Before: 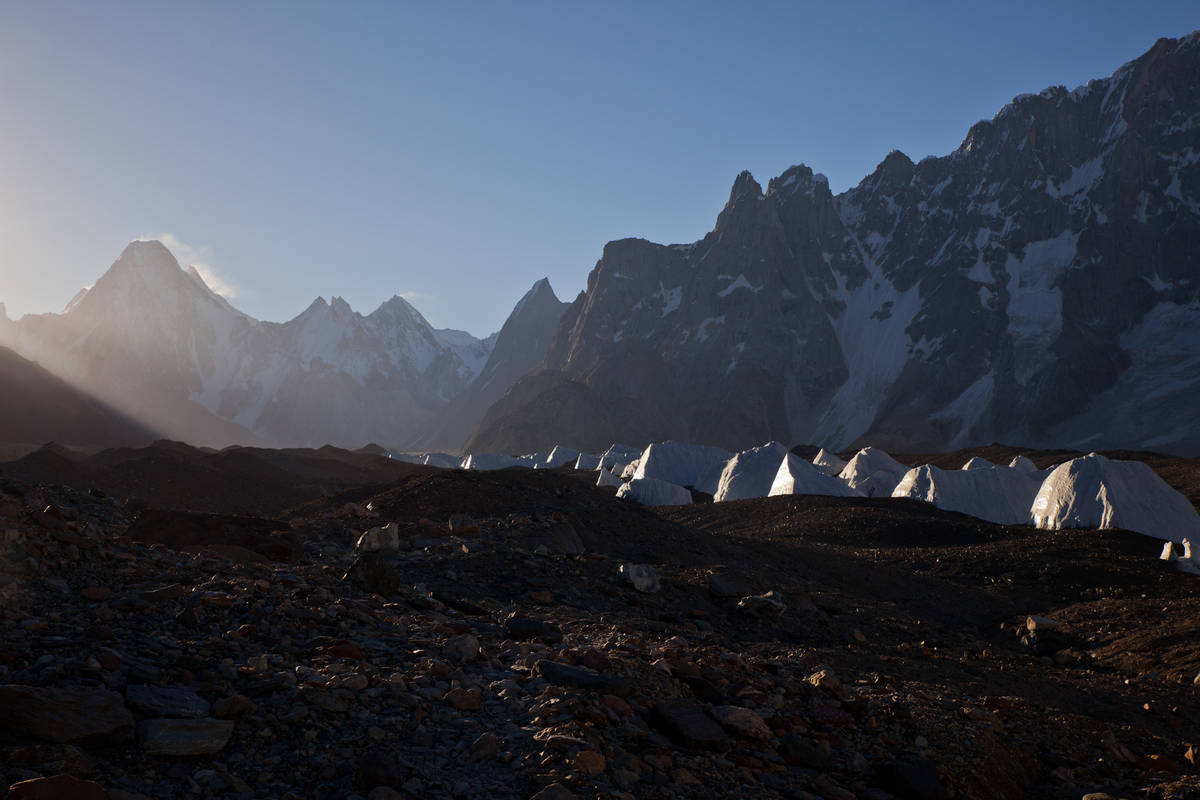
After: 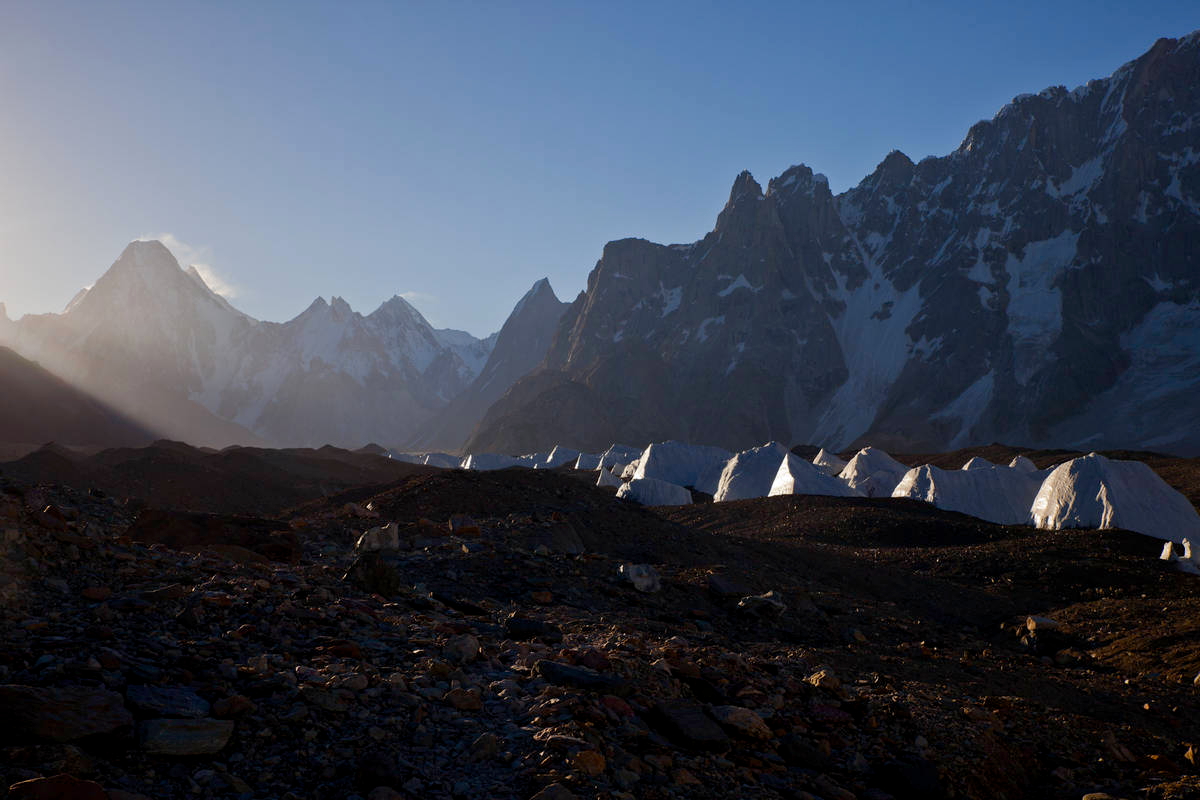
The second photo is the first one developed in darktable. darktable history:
tone equalizer: on, module defaults
color balance rgb: perceptual saturation grading › global saturation 20%, perceptual saturation grading › highlights -25%, perceptual saturation grading › shadows 25%
exposure: black level correction 0.002, compensate highlight preservation false
